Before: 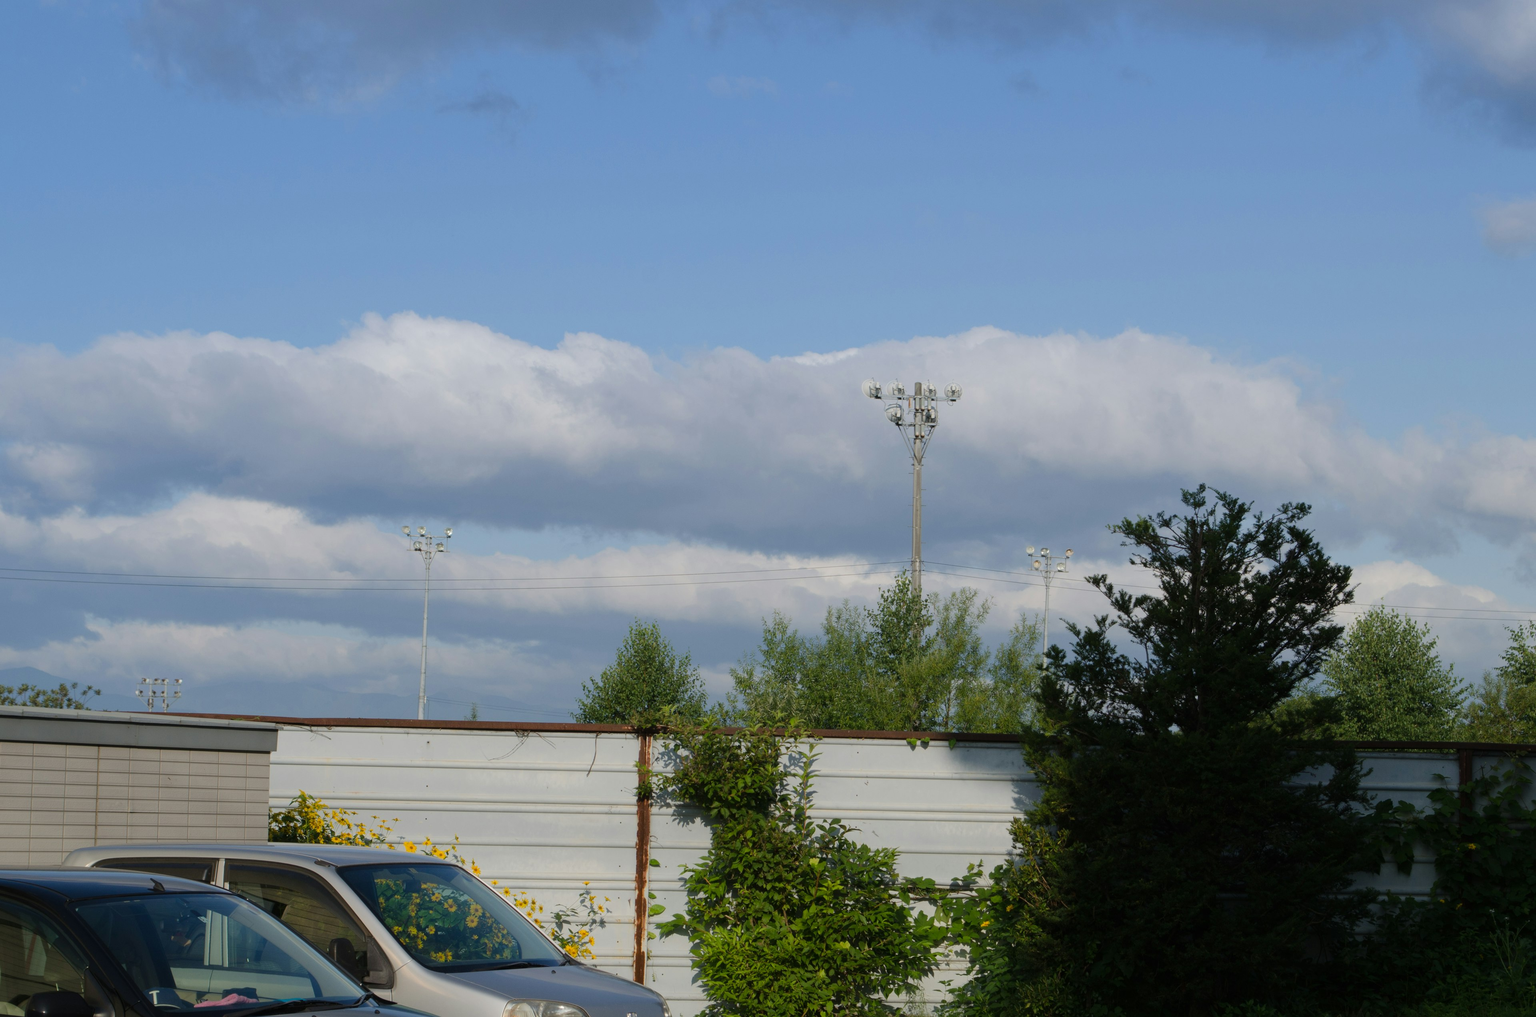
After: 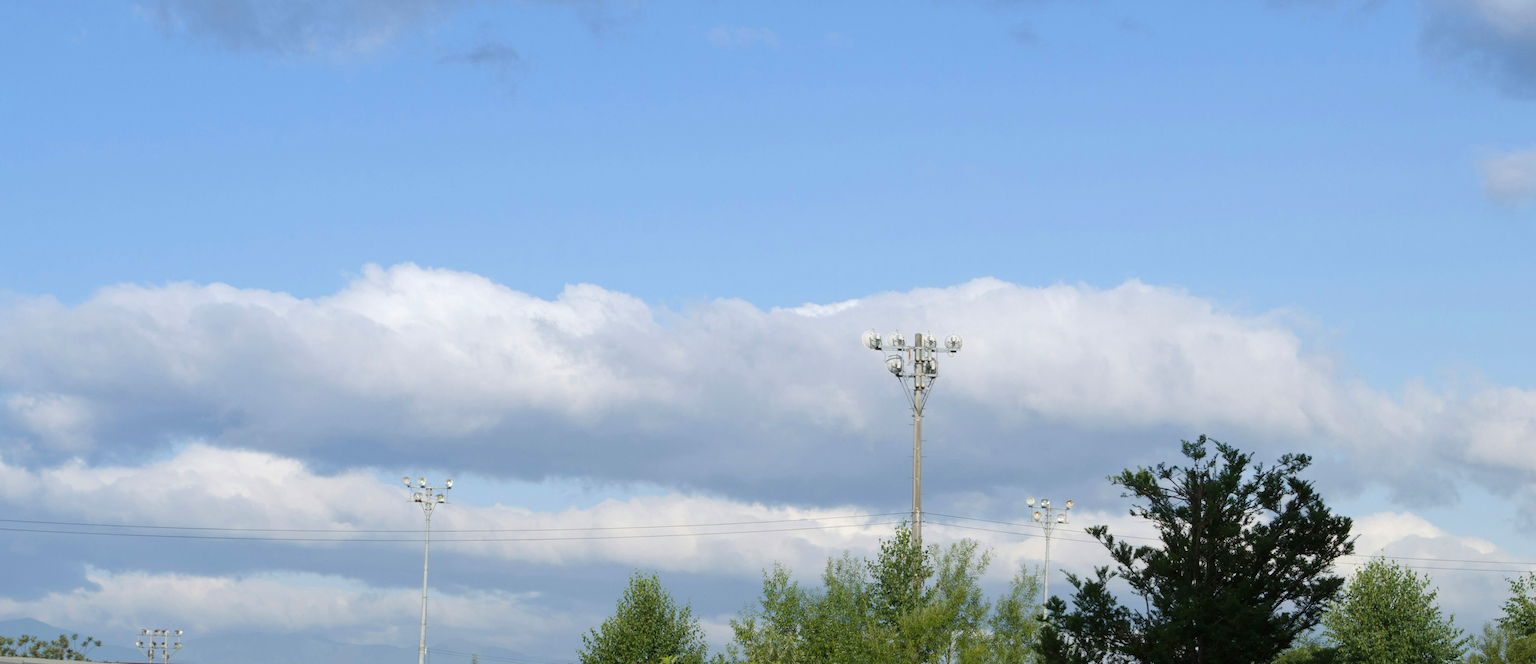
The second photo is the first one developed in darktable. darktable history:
color balance rgb: shadows lift › chroma 0.897%, shadows lift › hue 112.98°, perceptual saturation grading › global saturation 0.716%
exposure: exposure 0.562 EV, compensate highlight preservation false
crop and rotate: top 4.854%, bottom 29.753%
